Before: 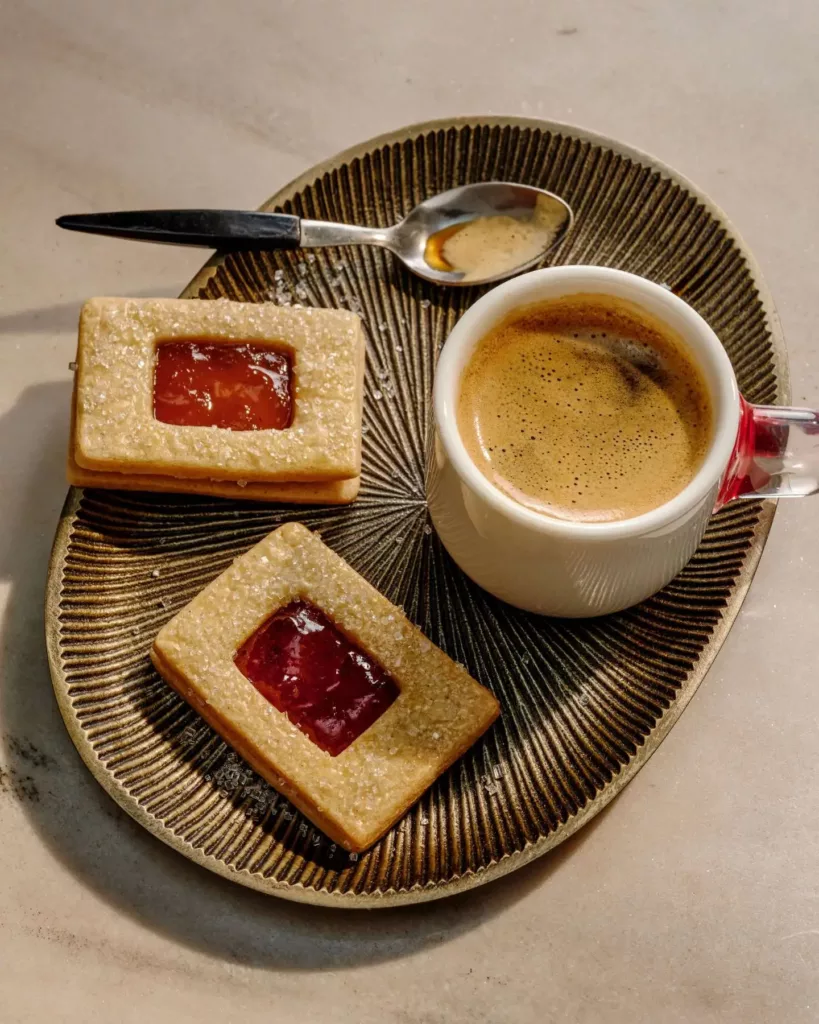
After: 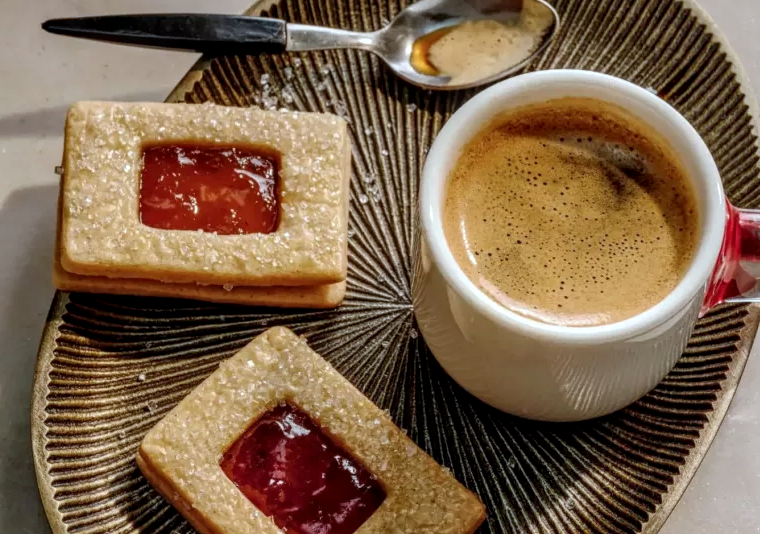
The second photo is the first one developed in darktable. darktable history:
crop: left 1.744%, top 19.225%, right 5.069%, bottom 28.357%
color correction: highlights a* -4.18, highlights b* -10.81
local contrast: detail 130%
